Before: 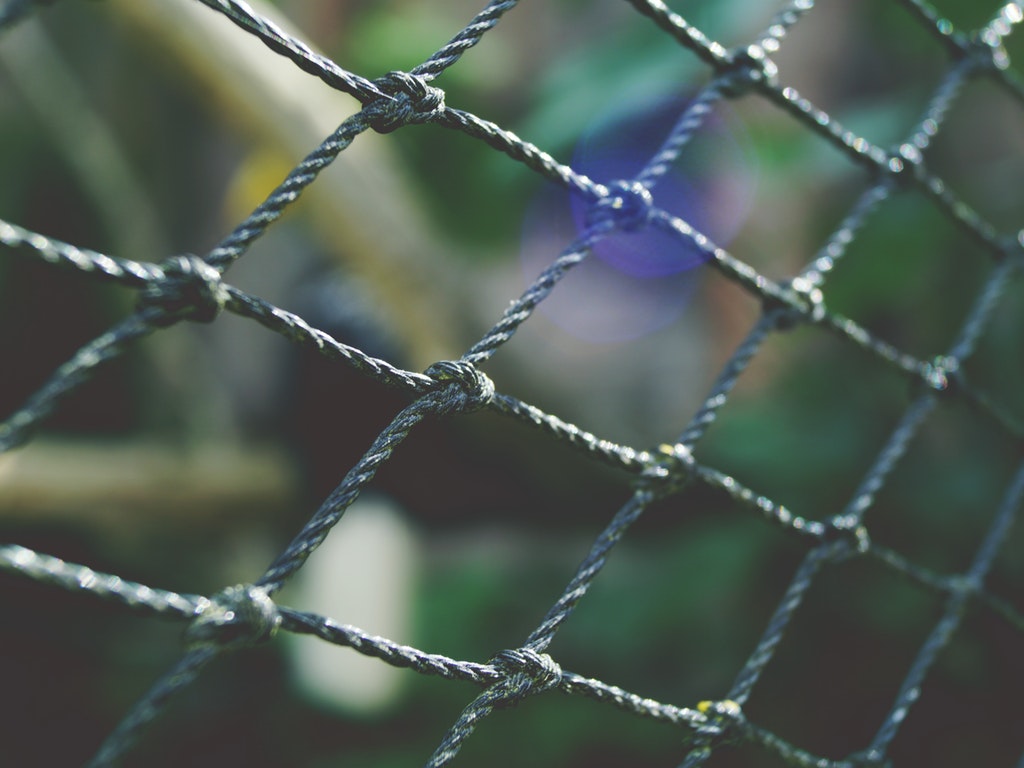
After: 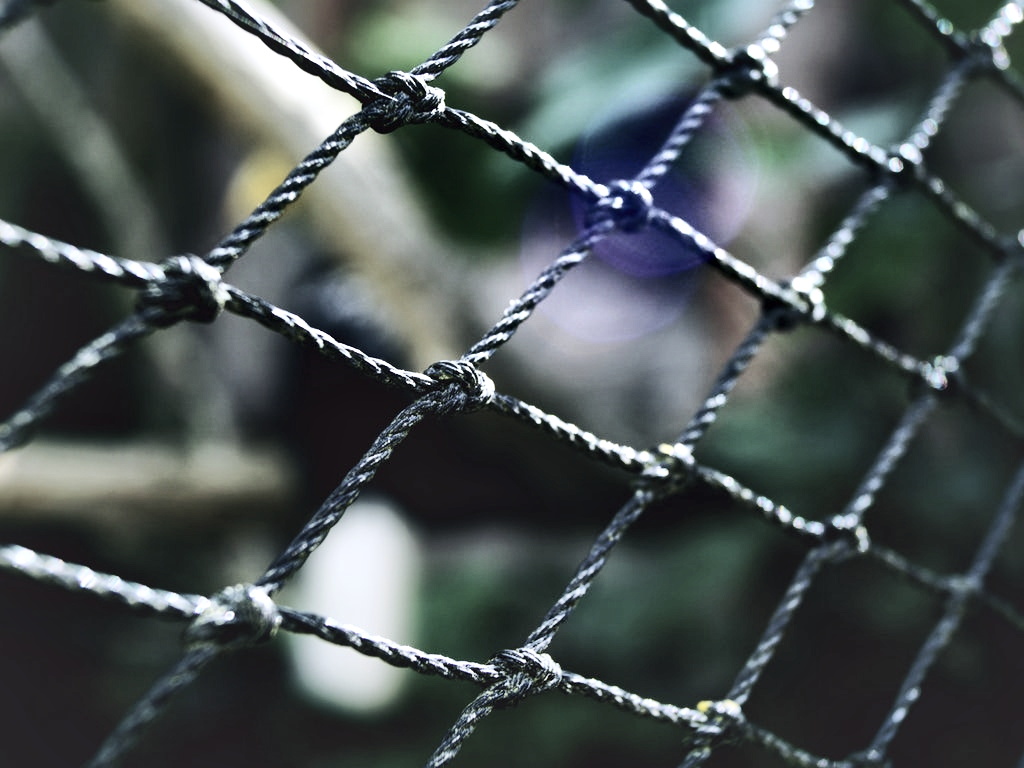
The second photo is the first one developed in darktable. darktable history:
white balance: red 1.004, blue 1.096
contrast brightness saturation: contrast 0.25, saturation -0.31
local contrast: mode bilateral grid, contrast 44, coarseness 69, detail 214%, midtone range 0.2
